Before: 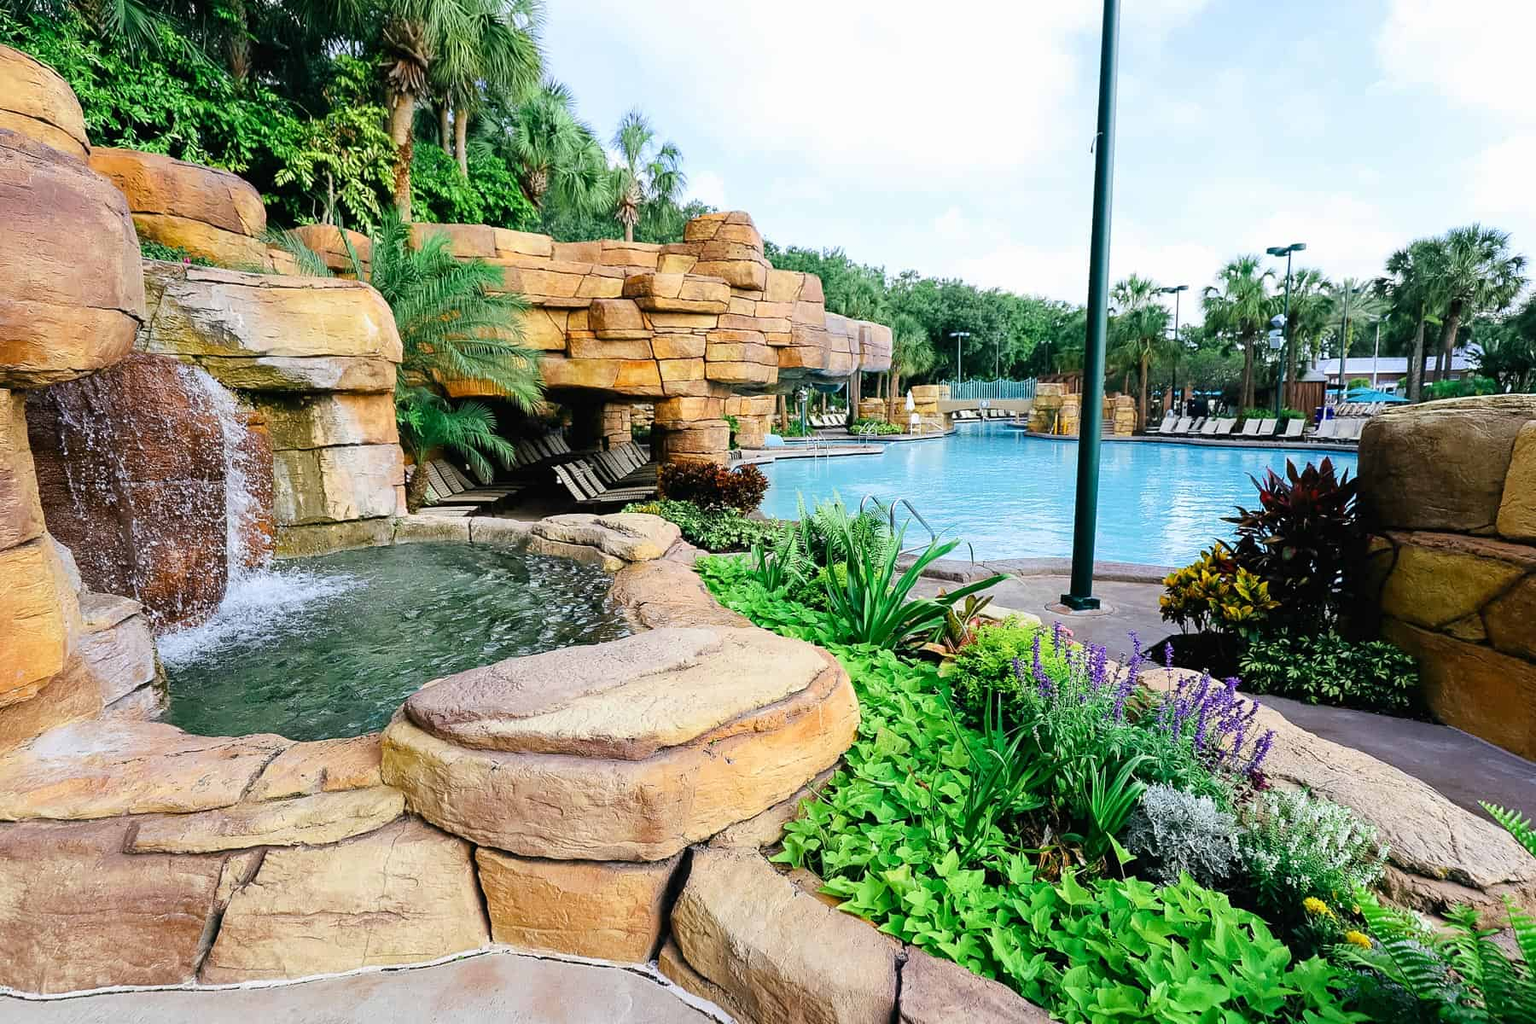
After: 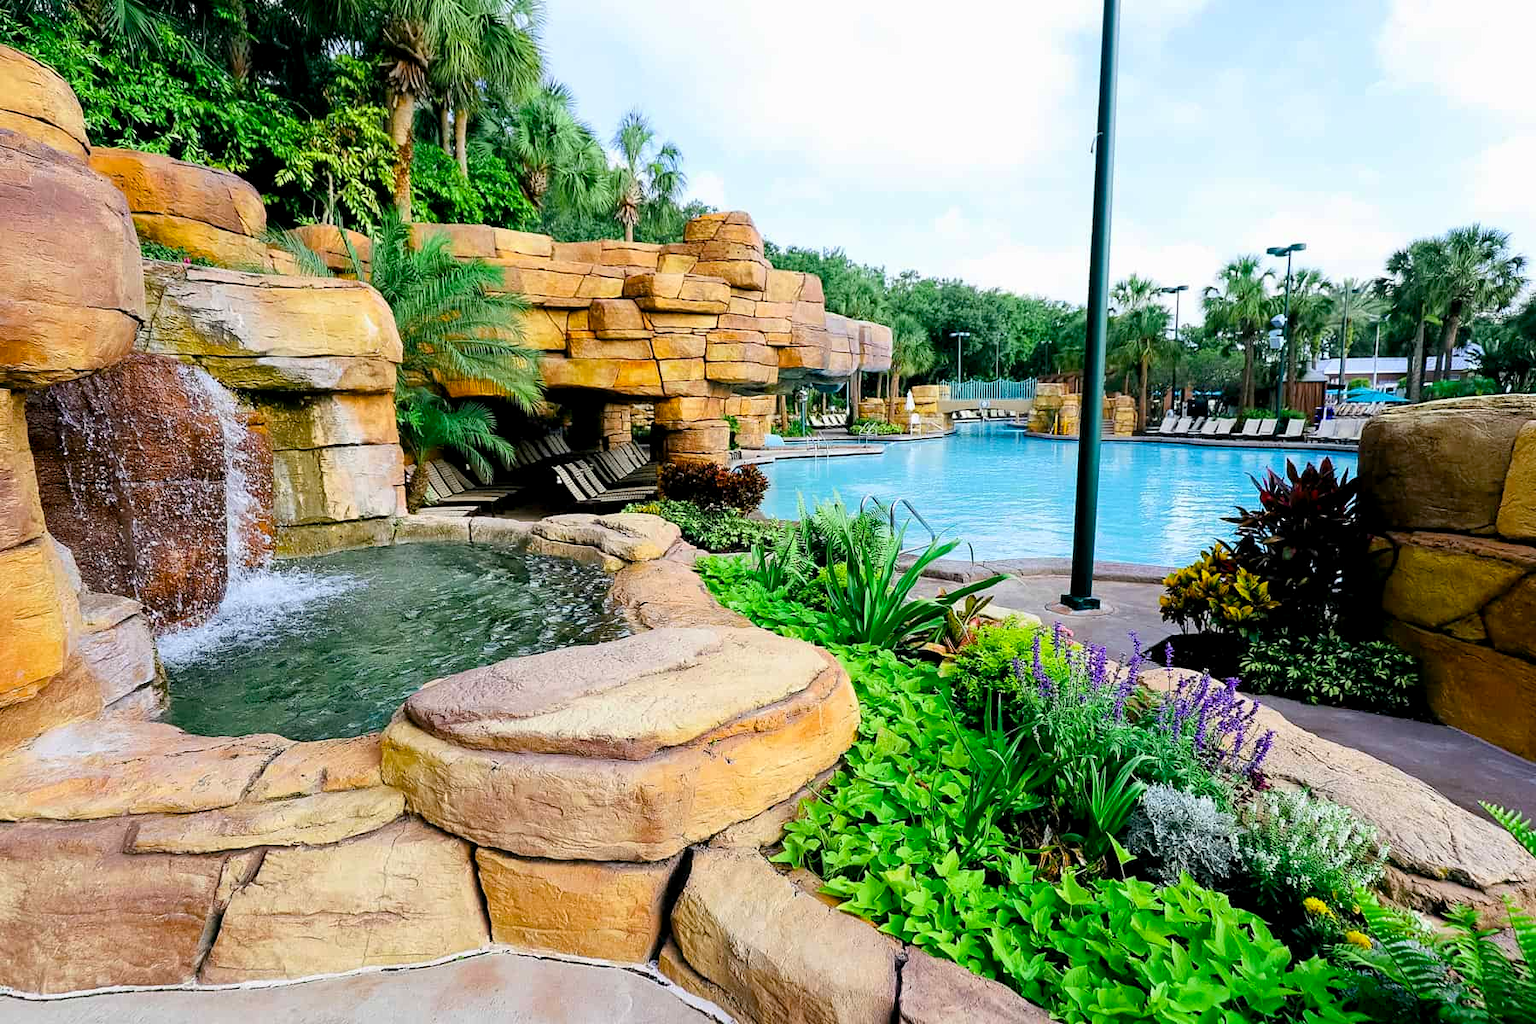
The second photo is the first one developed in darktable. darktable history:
color balance rgb: global offset › luminance -0.473%, perceptual saturation grading › global saturation 18.194%, global vibrance 10.036%
